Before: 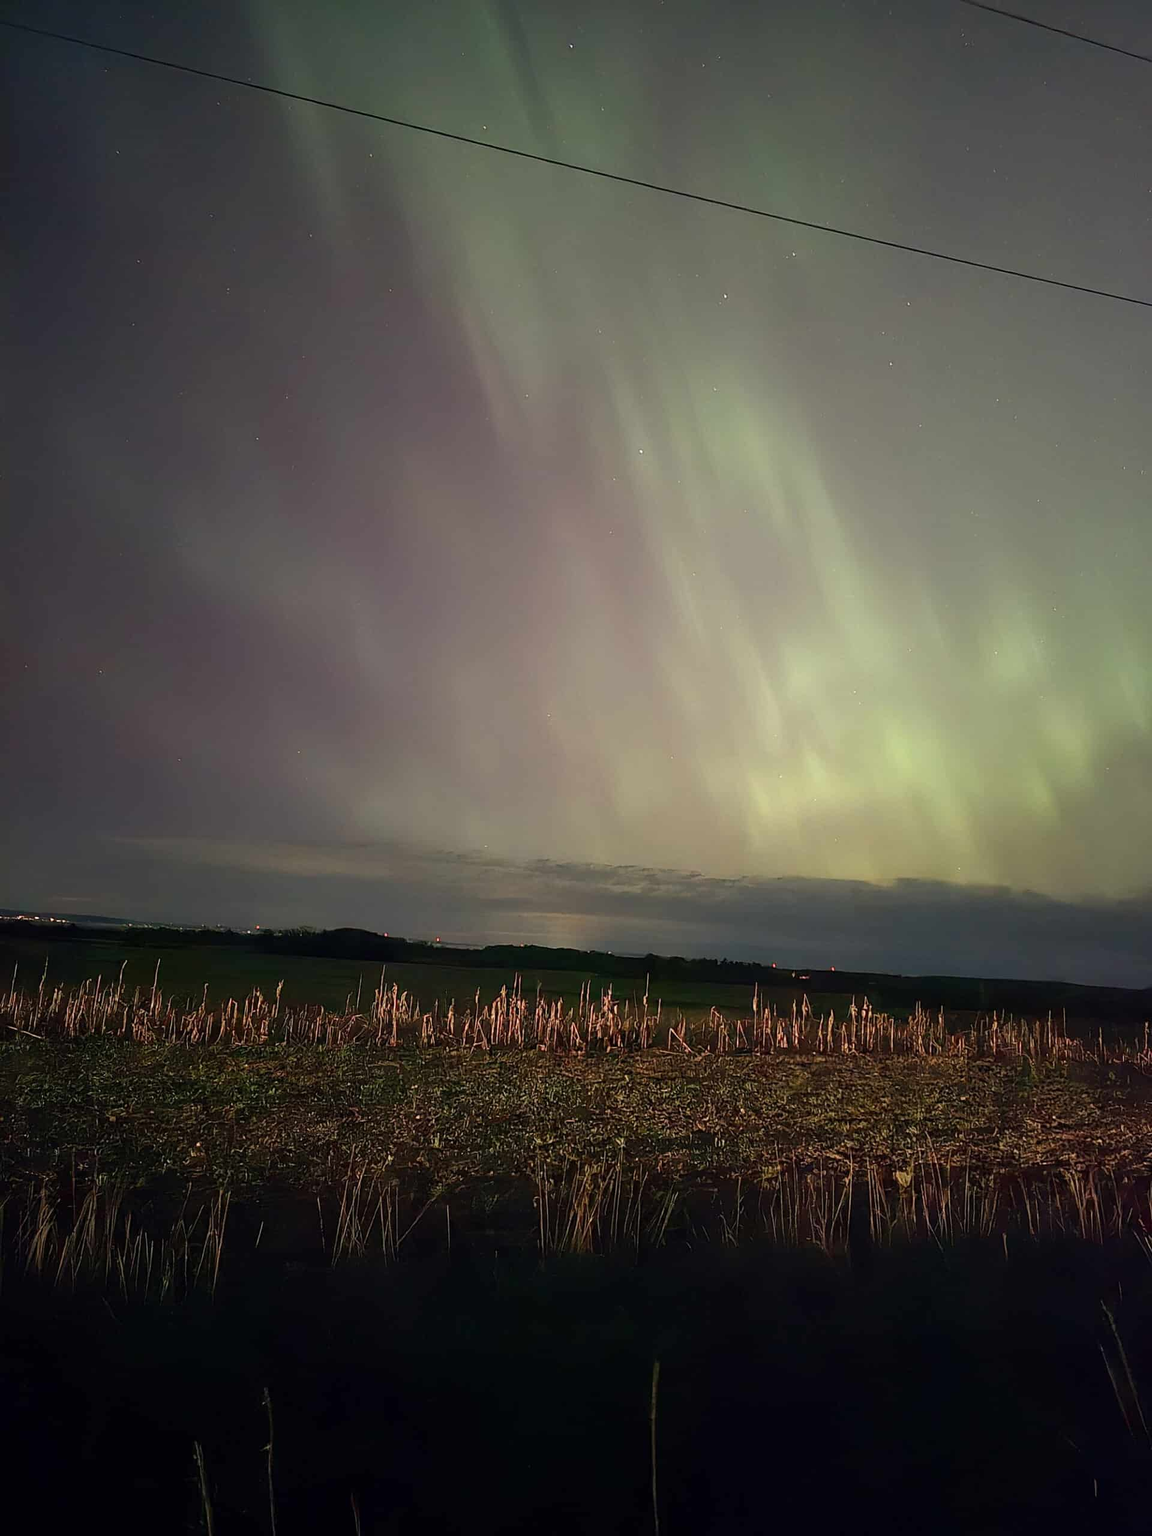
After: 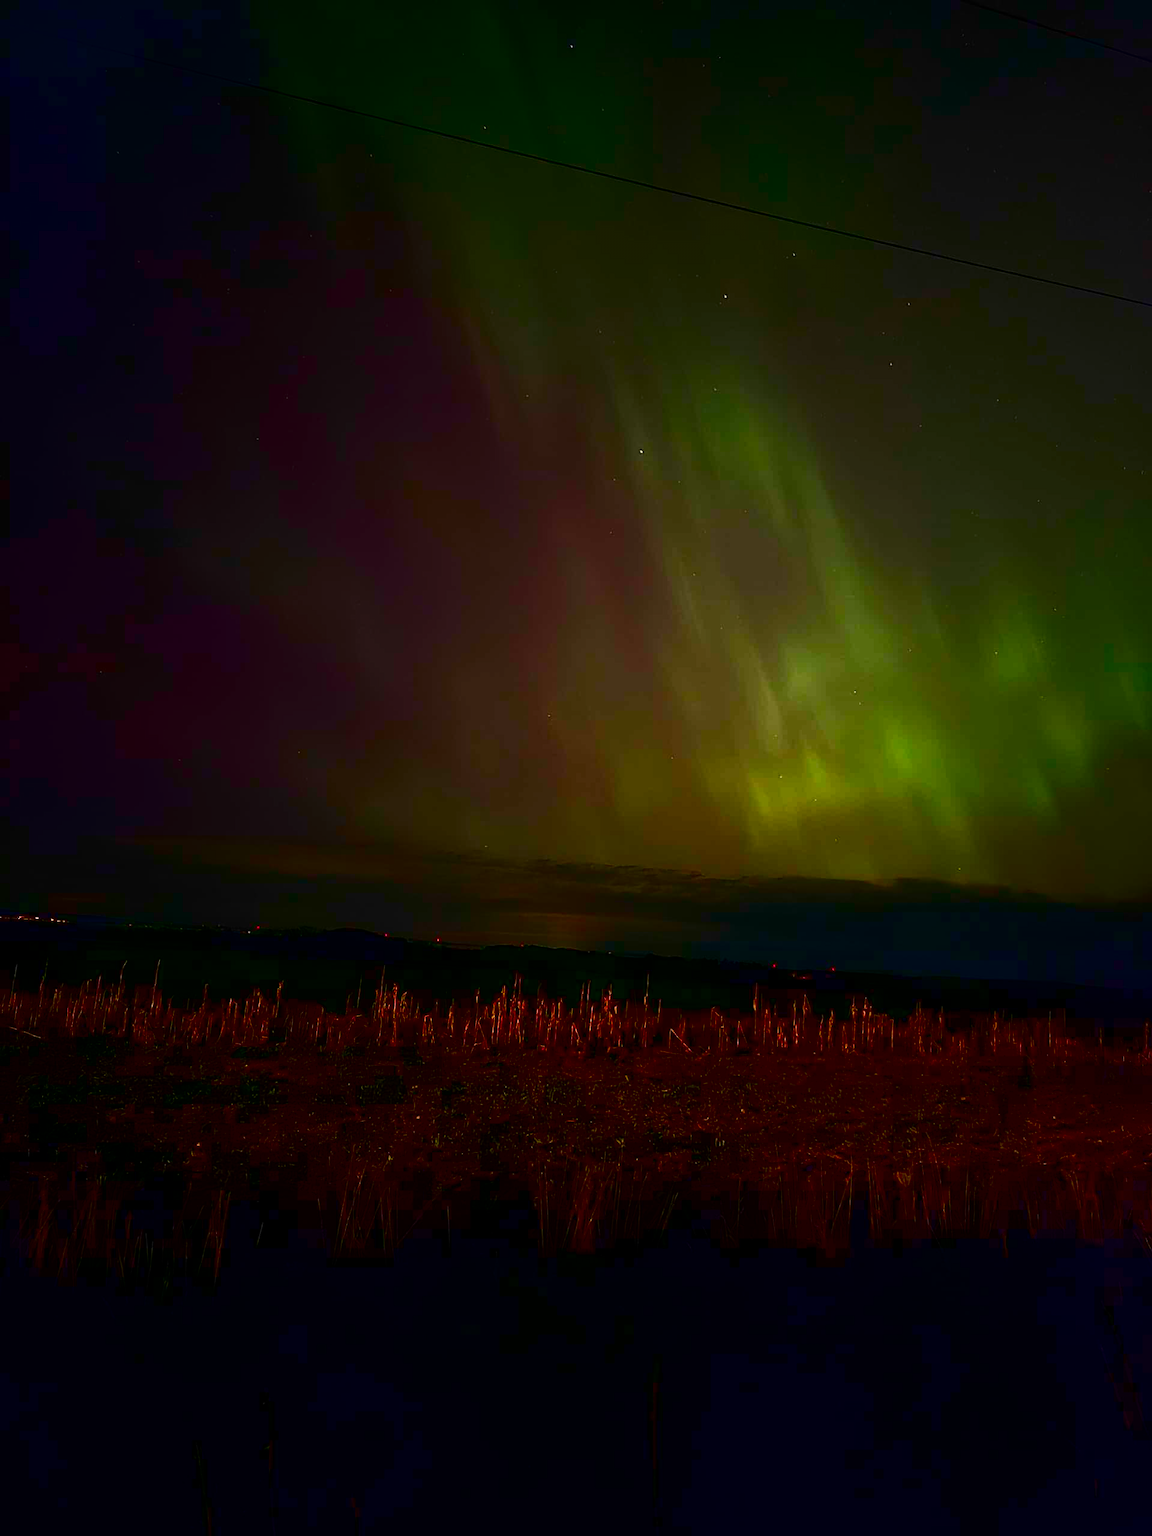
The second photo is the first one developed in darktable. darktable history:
contrast brightness saturation: brightness -0.998, saturation 0.992
